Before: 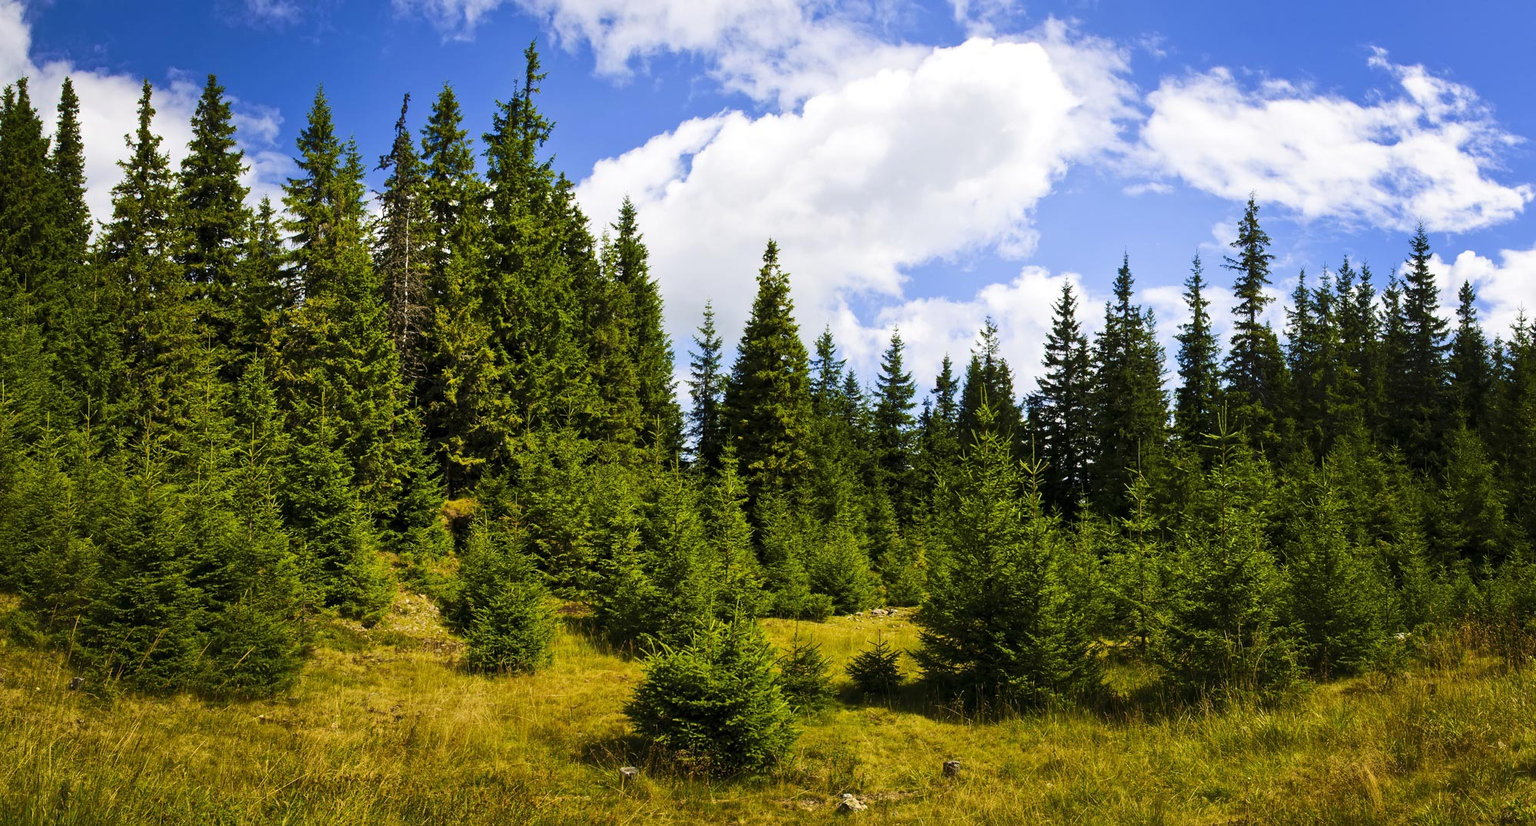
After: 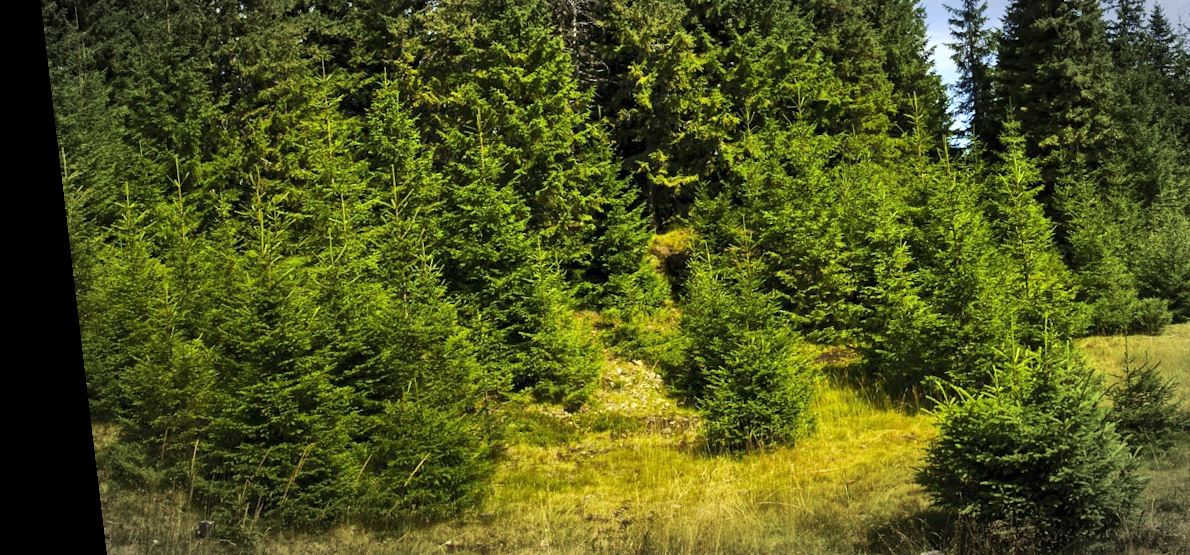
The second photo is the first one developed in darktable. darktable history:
rotate and perspective: rotation -6.83°, automatic cropping off
exposure: exposure 0.6 EV, compensate highlight preservation false
vignetting: automatic ratio true
crop: top 44.483%, right 43.593%, bottom 12.892%
white balance: red 0.925, blue 1.046
